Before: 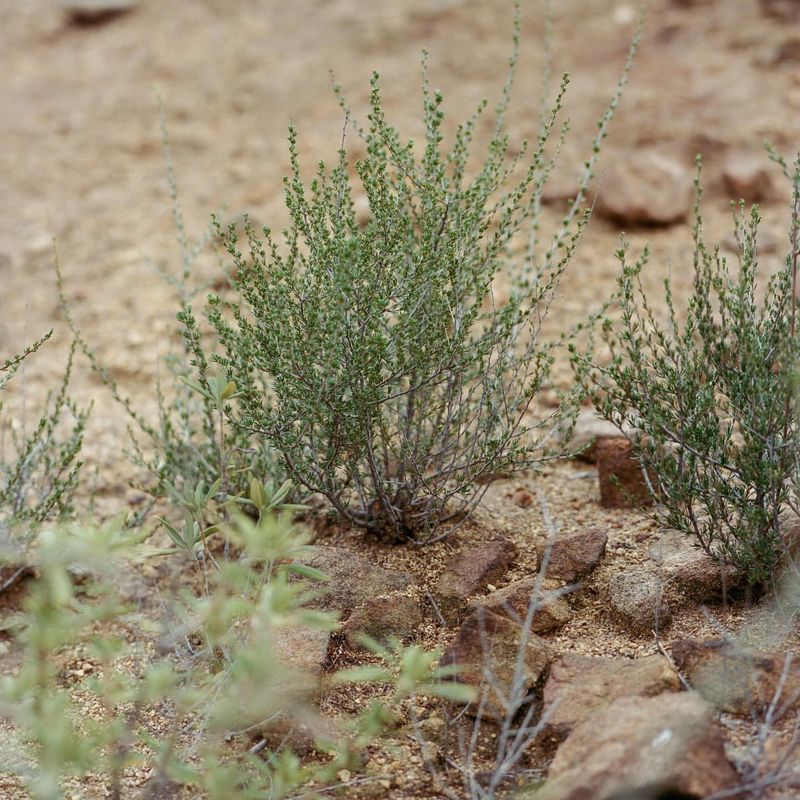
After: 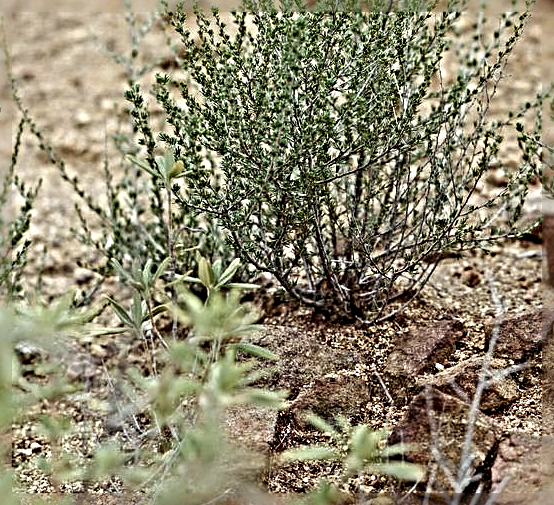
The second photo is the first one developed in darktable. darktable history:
sharpen: radius 6.296, amount 1.785, threshold 0.229
crop: left 6.57%, top 27.709%, right 24.085%, bottom 9.047%
